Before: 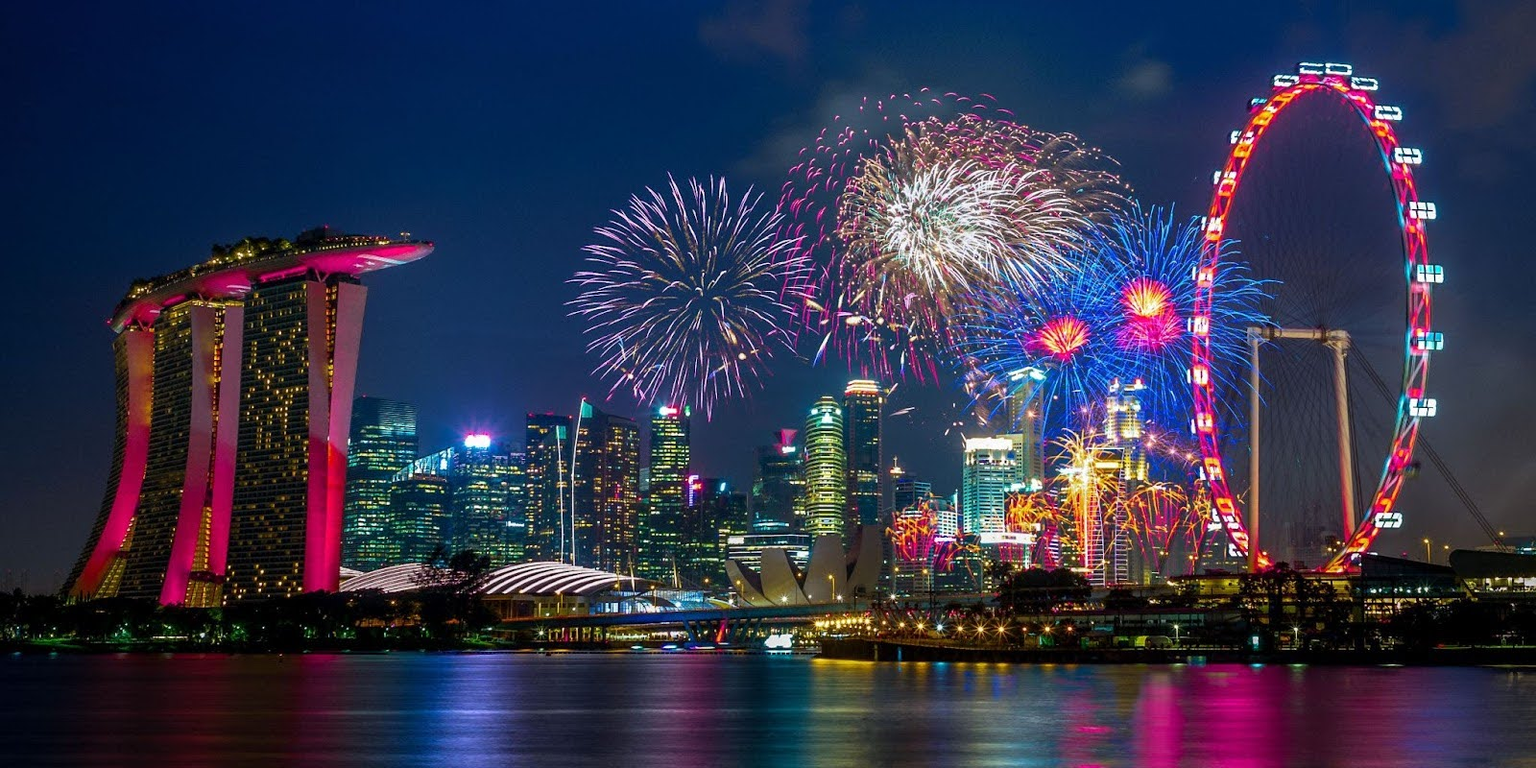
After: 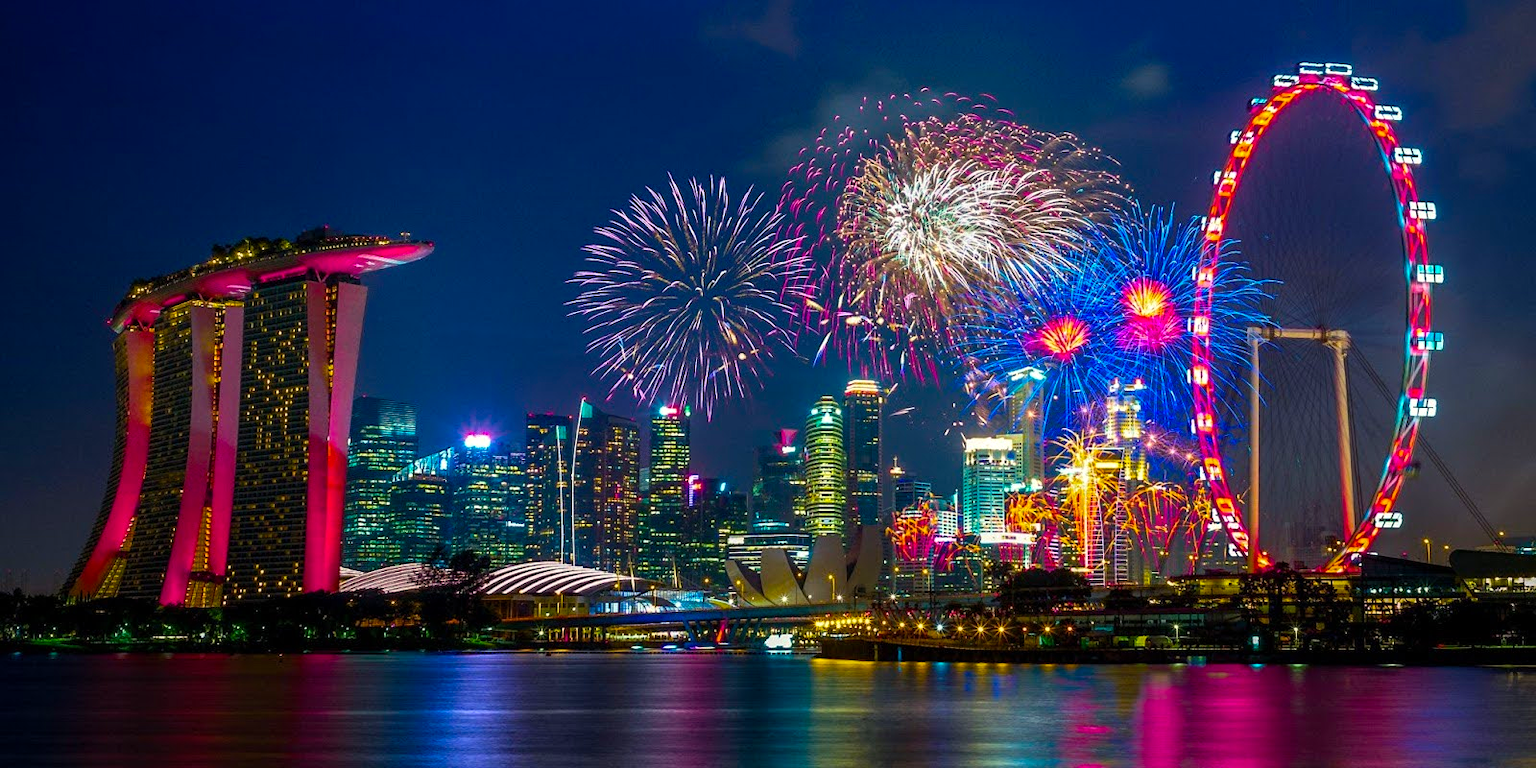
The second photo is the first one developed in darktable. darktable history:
color balance rgb: highlights gain › luminance 7.427%, highlights gain › chroma 1.987%, highlights gain › hue 88.47°, perceptual saturation grading › global saturation 19.634%, global vibrance 29.431%
